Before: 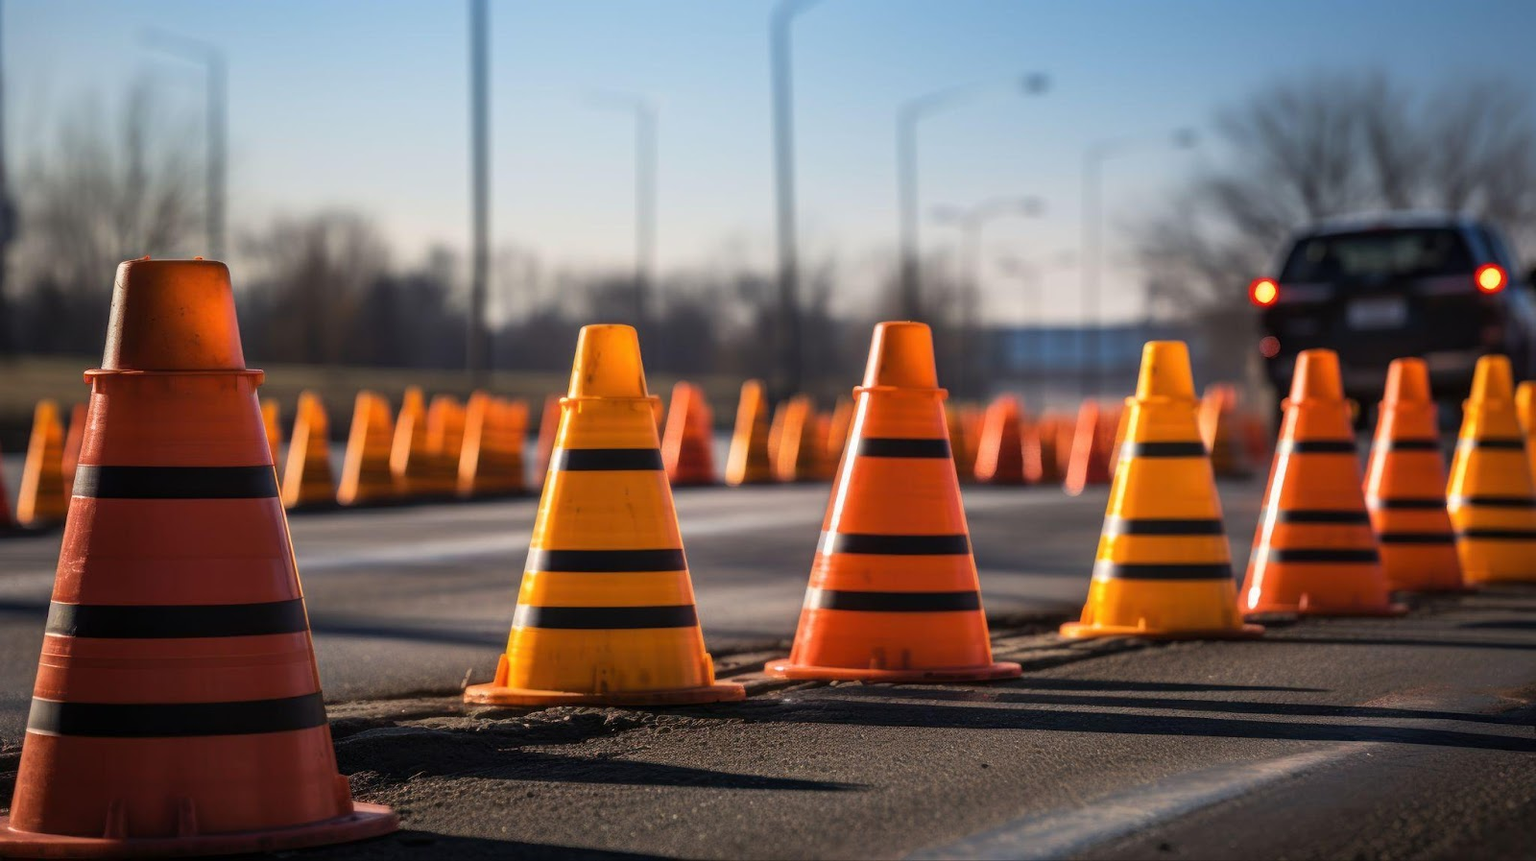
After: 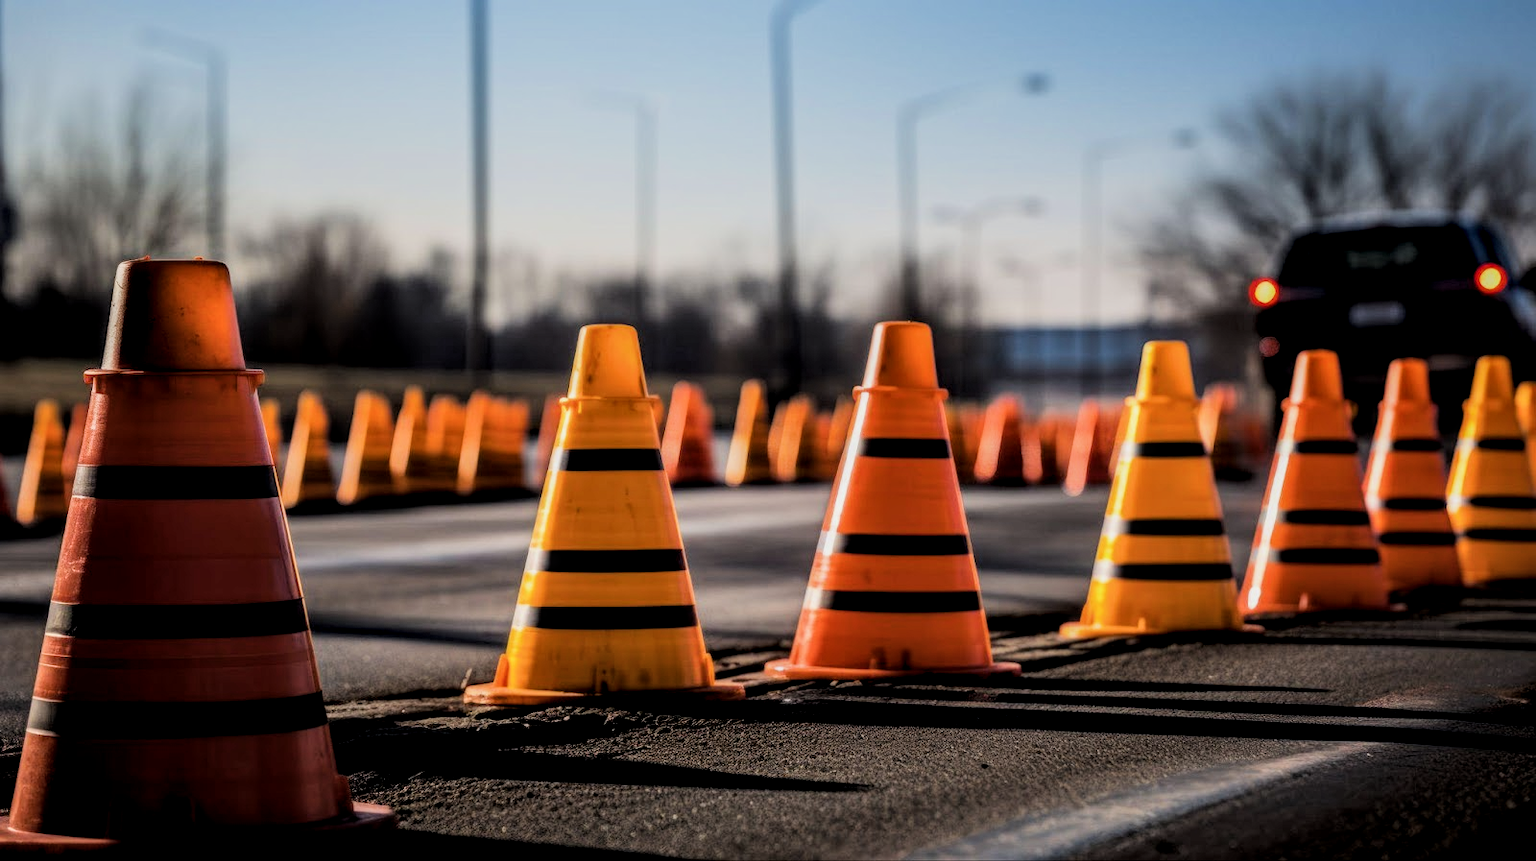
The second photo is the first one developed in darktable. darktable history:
color balance rgb: global offset › luminance -0.513%, perceptual saturation grading › global saturation 0.603%
filmic rgb: black relative exposure -5.12 EV, white relative exposure 4 EV, threshold 5.97 EV, hardness 2.88, contrast 1.299, enable highlight reconstruction true
local contrast: detail 130%
